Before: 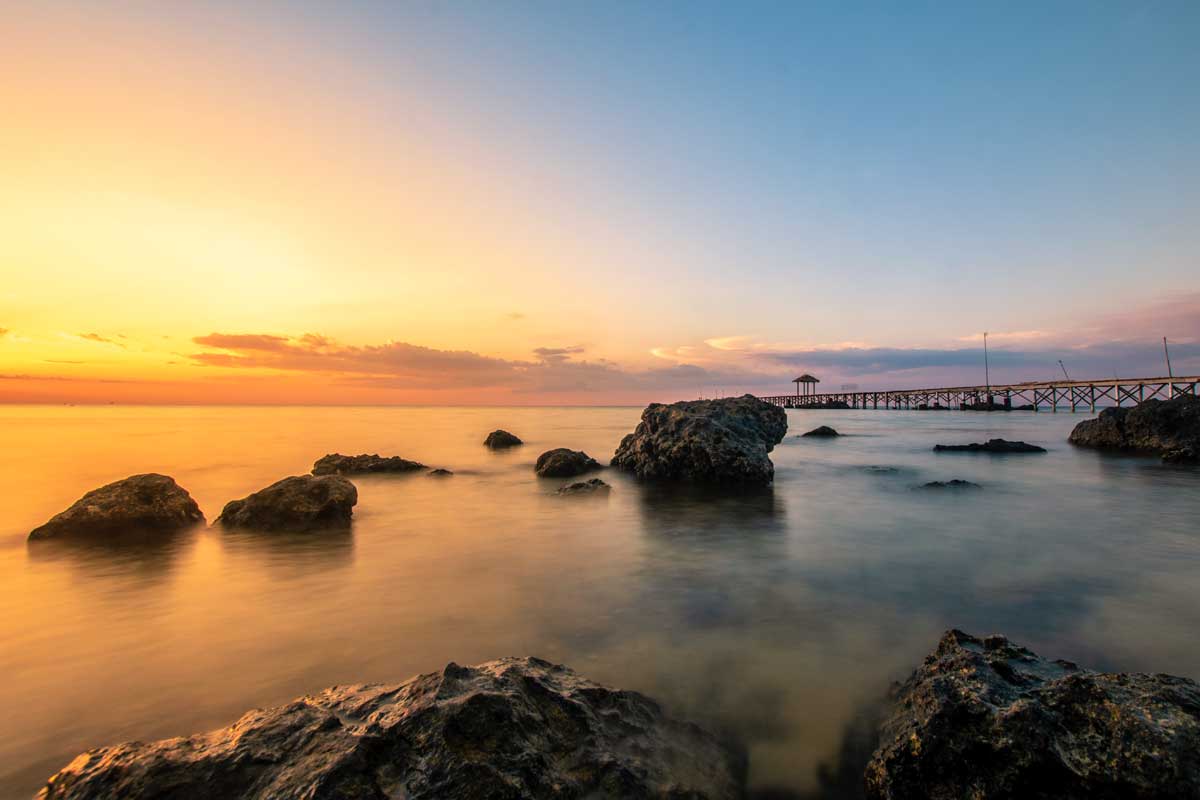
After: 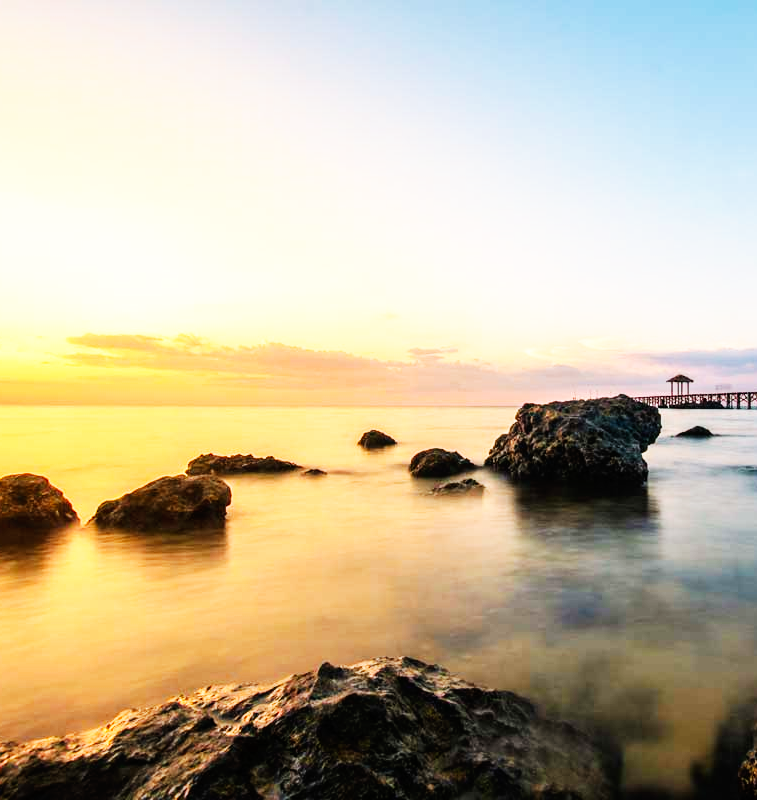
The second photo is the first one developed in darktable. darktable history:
crop: left 10.525%, right 26.314%
base curve: curves: ch0 [(0, 0) (0.007, 0.004) (0.027, 0.03) (0.046, 0.07) (0.207, 0.54) (0.442, 0.872) (0.673, 0.972) (1, 1)], preserve colors none
